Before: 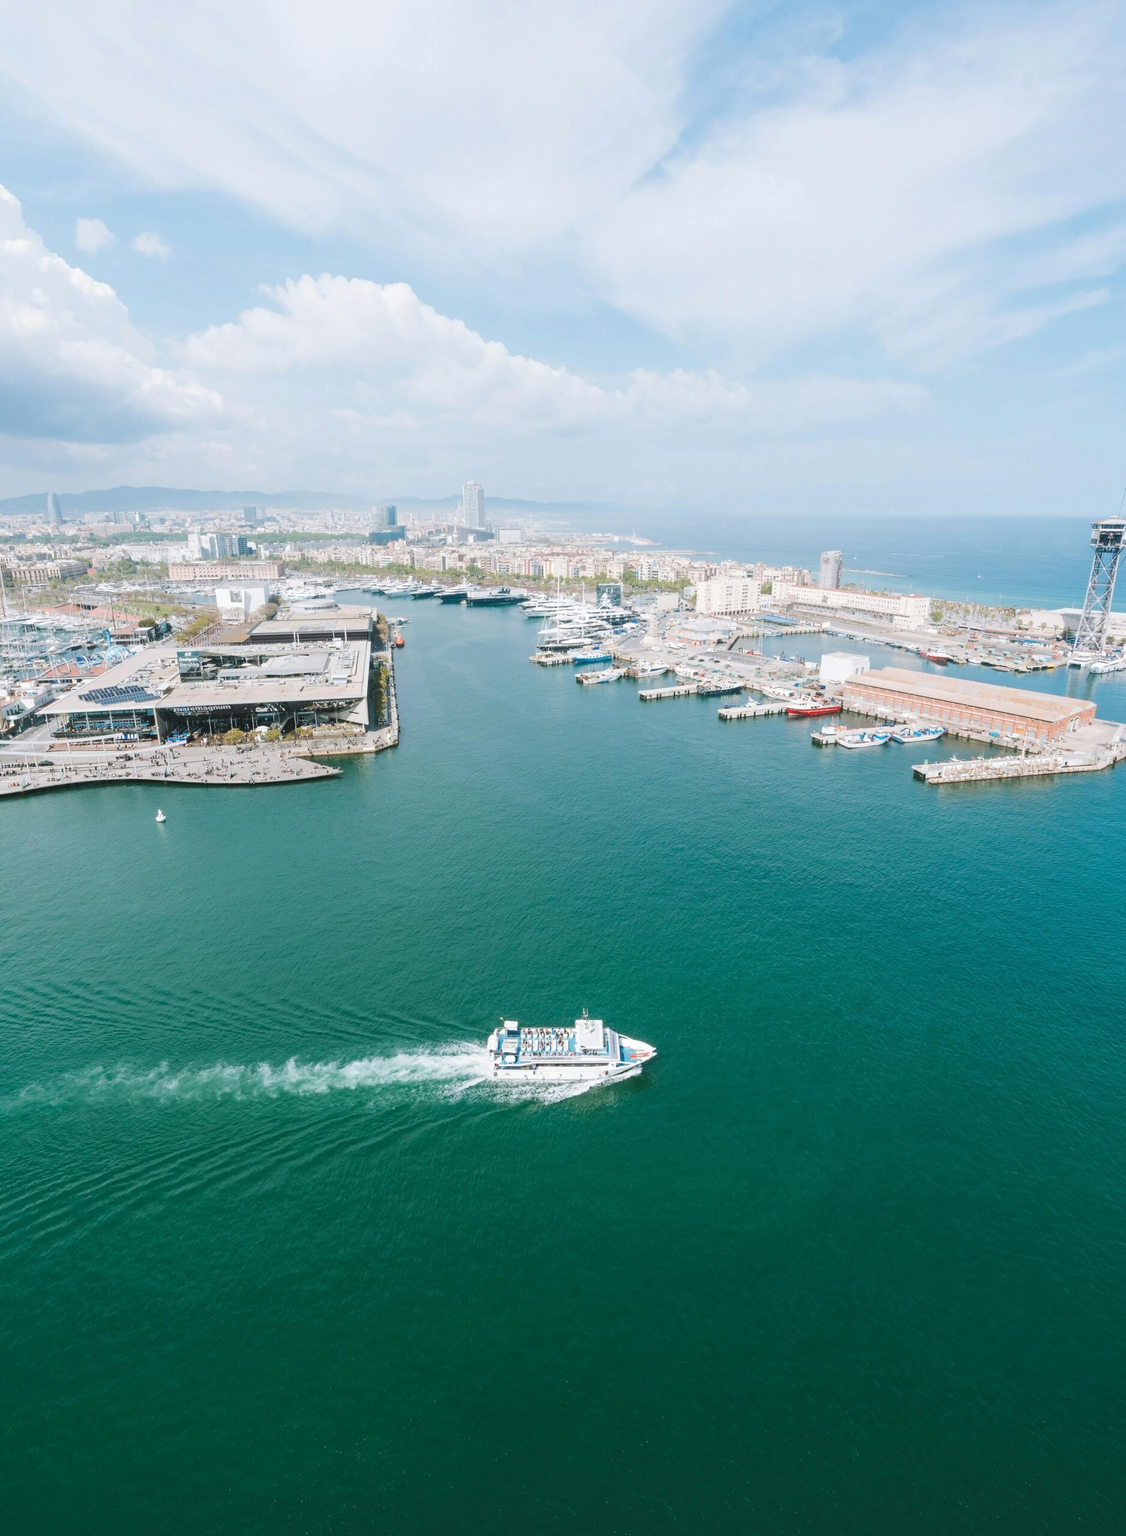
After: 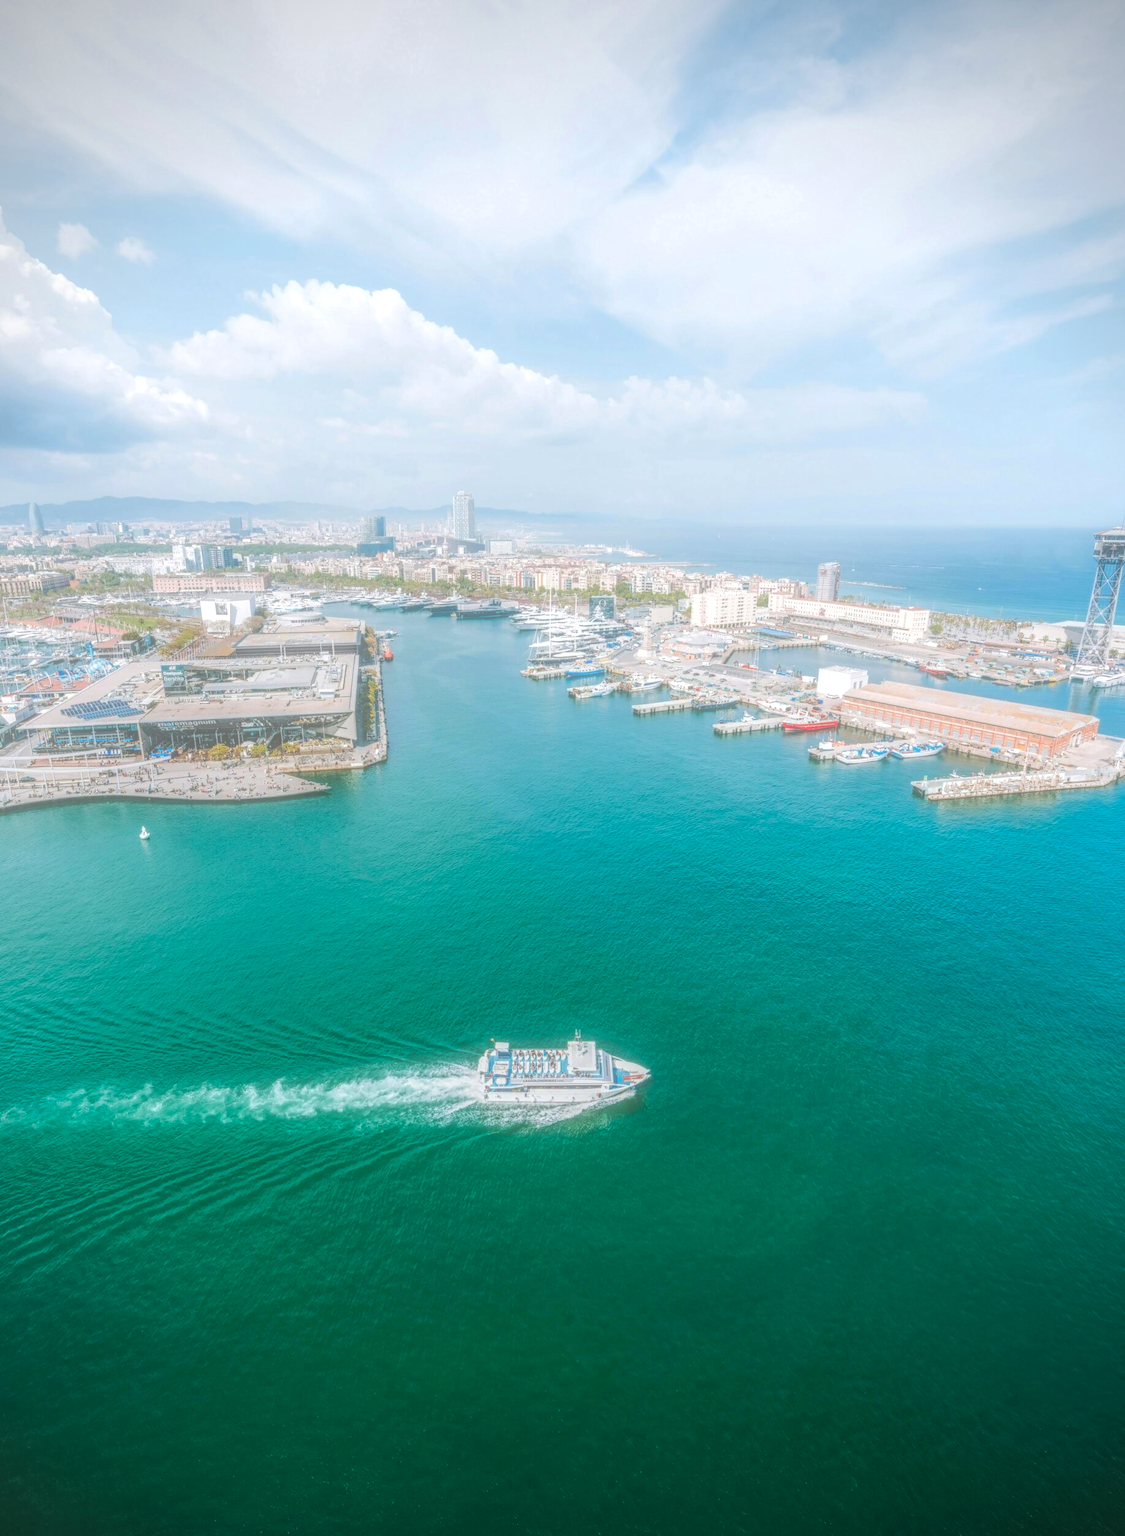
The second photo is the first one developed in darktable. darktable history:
crop: left 1.743%, right 0.268%, bottom 2.011%
vignetting: unbound false
color balance rgb: perceptual saturation grading › global saturation 25%, perceptual brilliance grading › mid-tones 10%, perceptual brilliance grading › shadows 15%, global vibrance 20%
local contrast: highlights 0%, shadows 0%, detail 200%, midtone range 0.25
contrast brightness saturation: contrast 0.04, saturation 0.16
color balance: mode lift, gamma, gain (sRGB)
soften: size 60.24%, saturation 65.46%, brightness 0.506 EV, mix 25.7%
white balance: emerald 1
